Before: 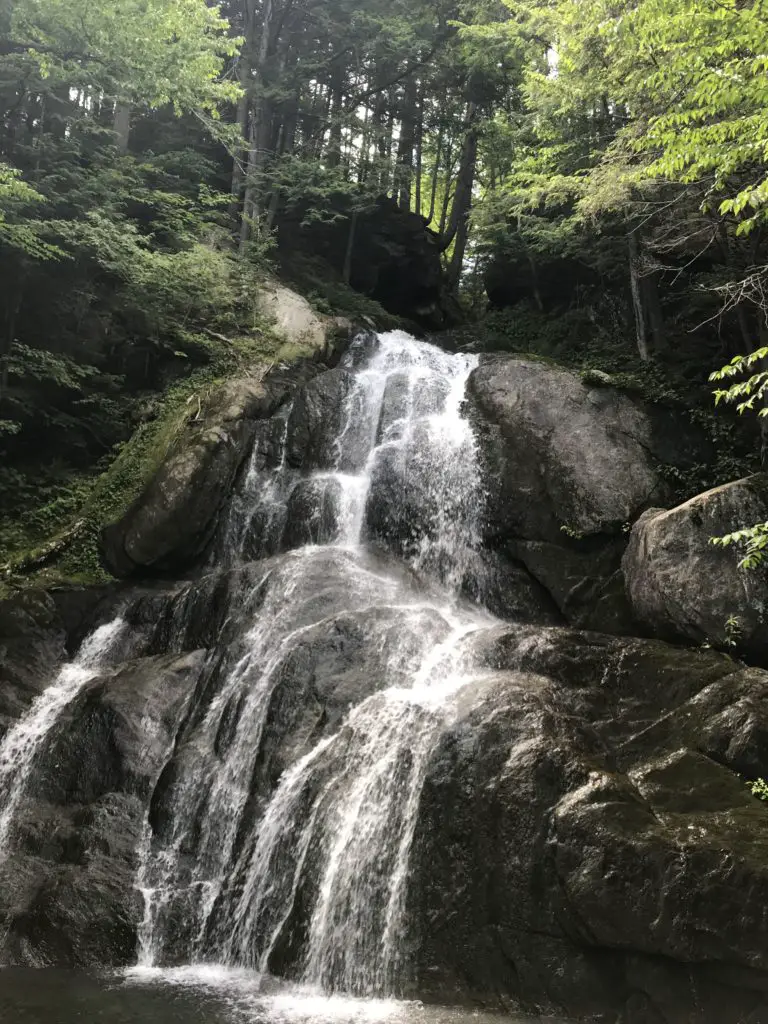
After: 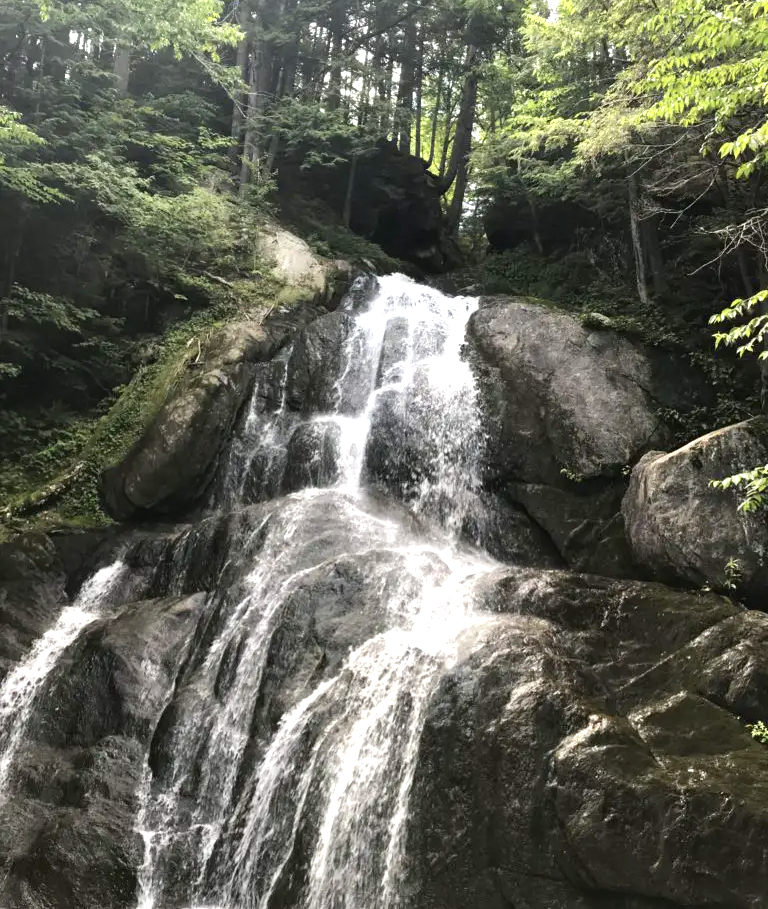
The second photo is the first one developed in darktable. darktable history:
crop and rotate: top 5.609%, bottom 5.609%
exposure: exposure 0.6 EV, compensate highlight preservation false
